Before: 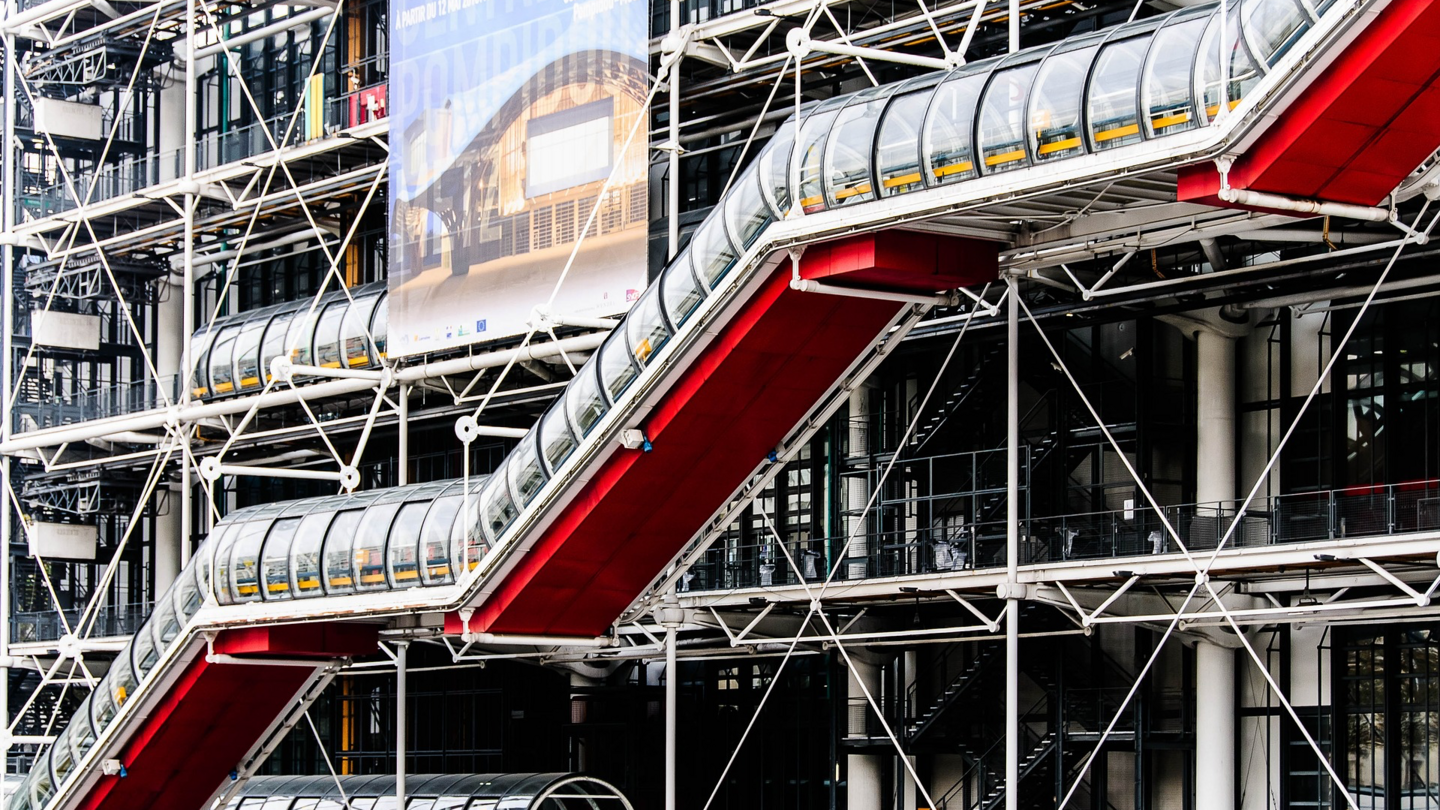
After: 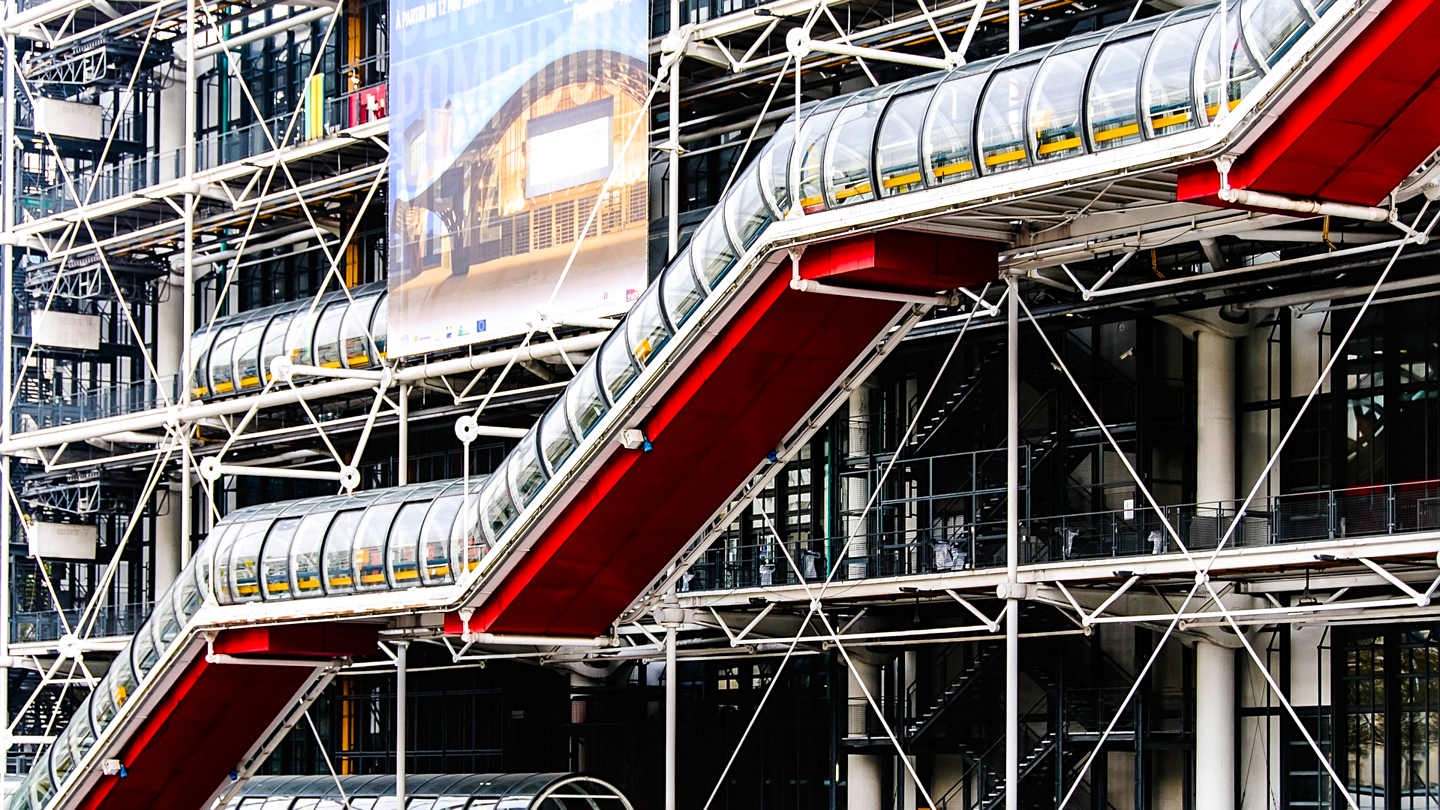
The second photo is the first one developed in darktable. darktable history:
exposure: black level correction -0.001, exposure 0.08 EV, compensate highlight preservation false
color balance rgb: perceptual saturation grading › global saturation 36.344%, perceptual saturation grading › shadows 34.857%
sharpen: amount 0.207
local contrast: mode bilateral grid, contrast 20, coarseness 50, detail 119%, midtone range 0.2
